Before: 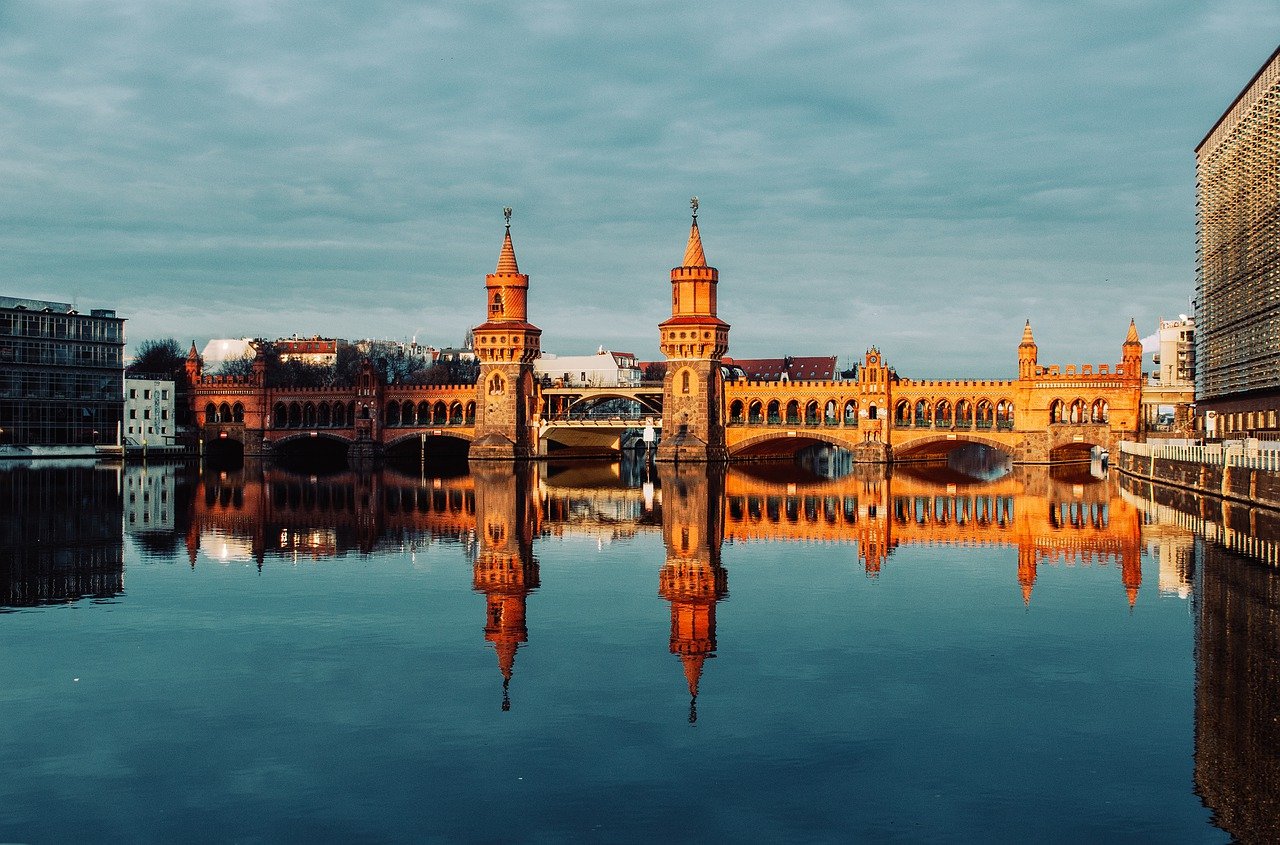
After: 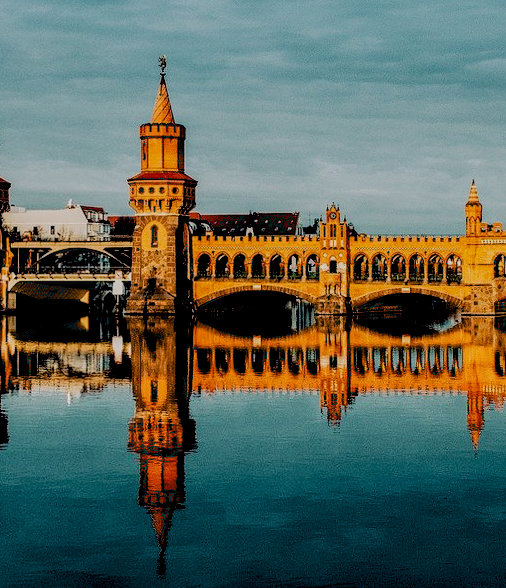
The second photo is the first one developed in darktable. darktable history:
exposure: black level correction 0.046, exposure -0.228 EV, compensate highlight preservation false
filmic rgb: black relative exposure -5 EV, hardness 2.88, contrast 1.2, highlights saturation mix -30%
crop: left 45.721%, top 13.393%, right 14.118%, bottom 10.01%
local contrast: on, module defaults
rotate and perspective: rotation -0.013°, lens shift (vertical) -0.027, lens shift (horizontal) 0.178, crop left 0.016, crop right 0.989, crop top 0.082, crop bottom 0.918
